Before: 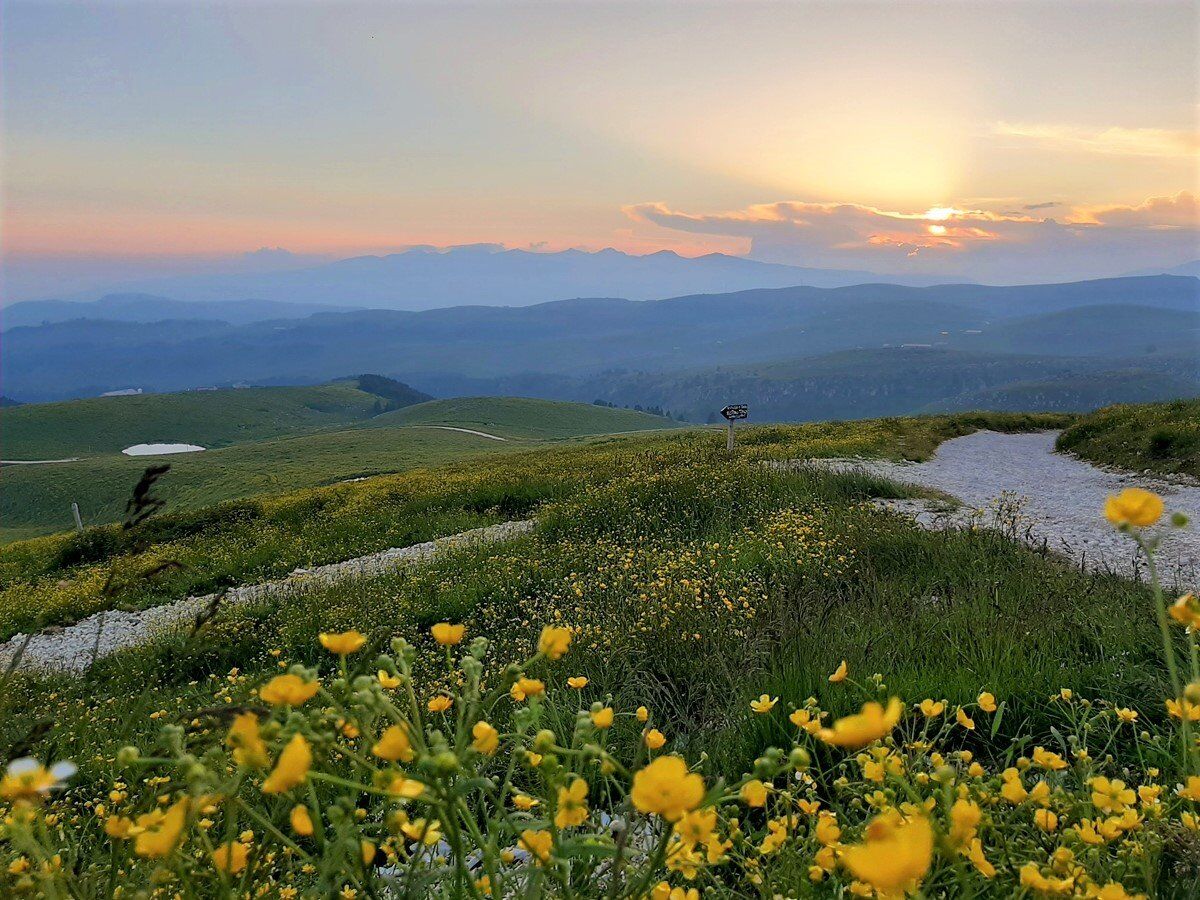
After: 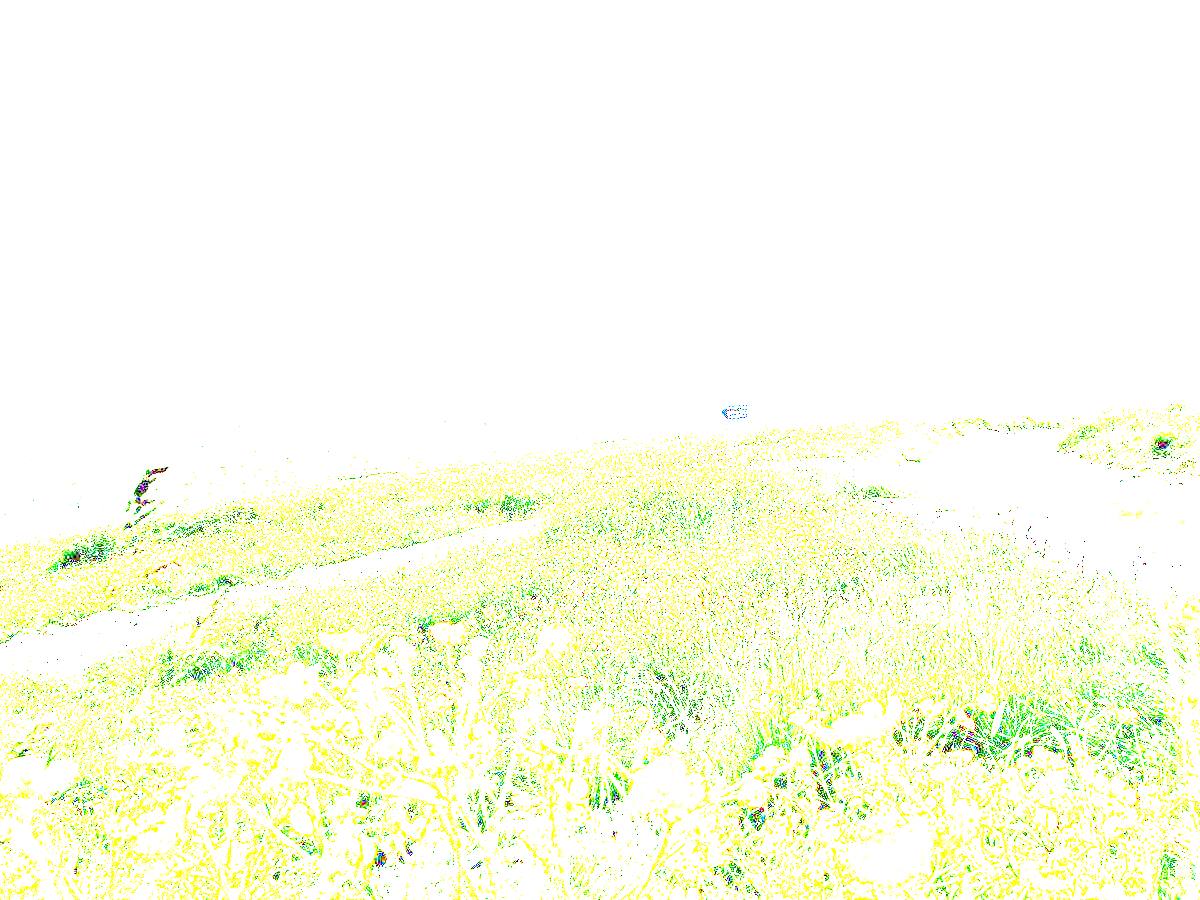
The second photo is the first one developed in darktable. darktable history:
exposure: exposure 7.956 EV, compensate highlight preservation false
